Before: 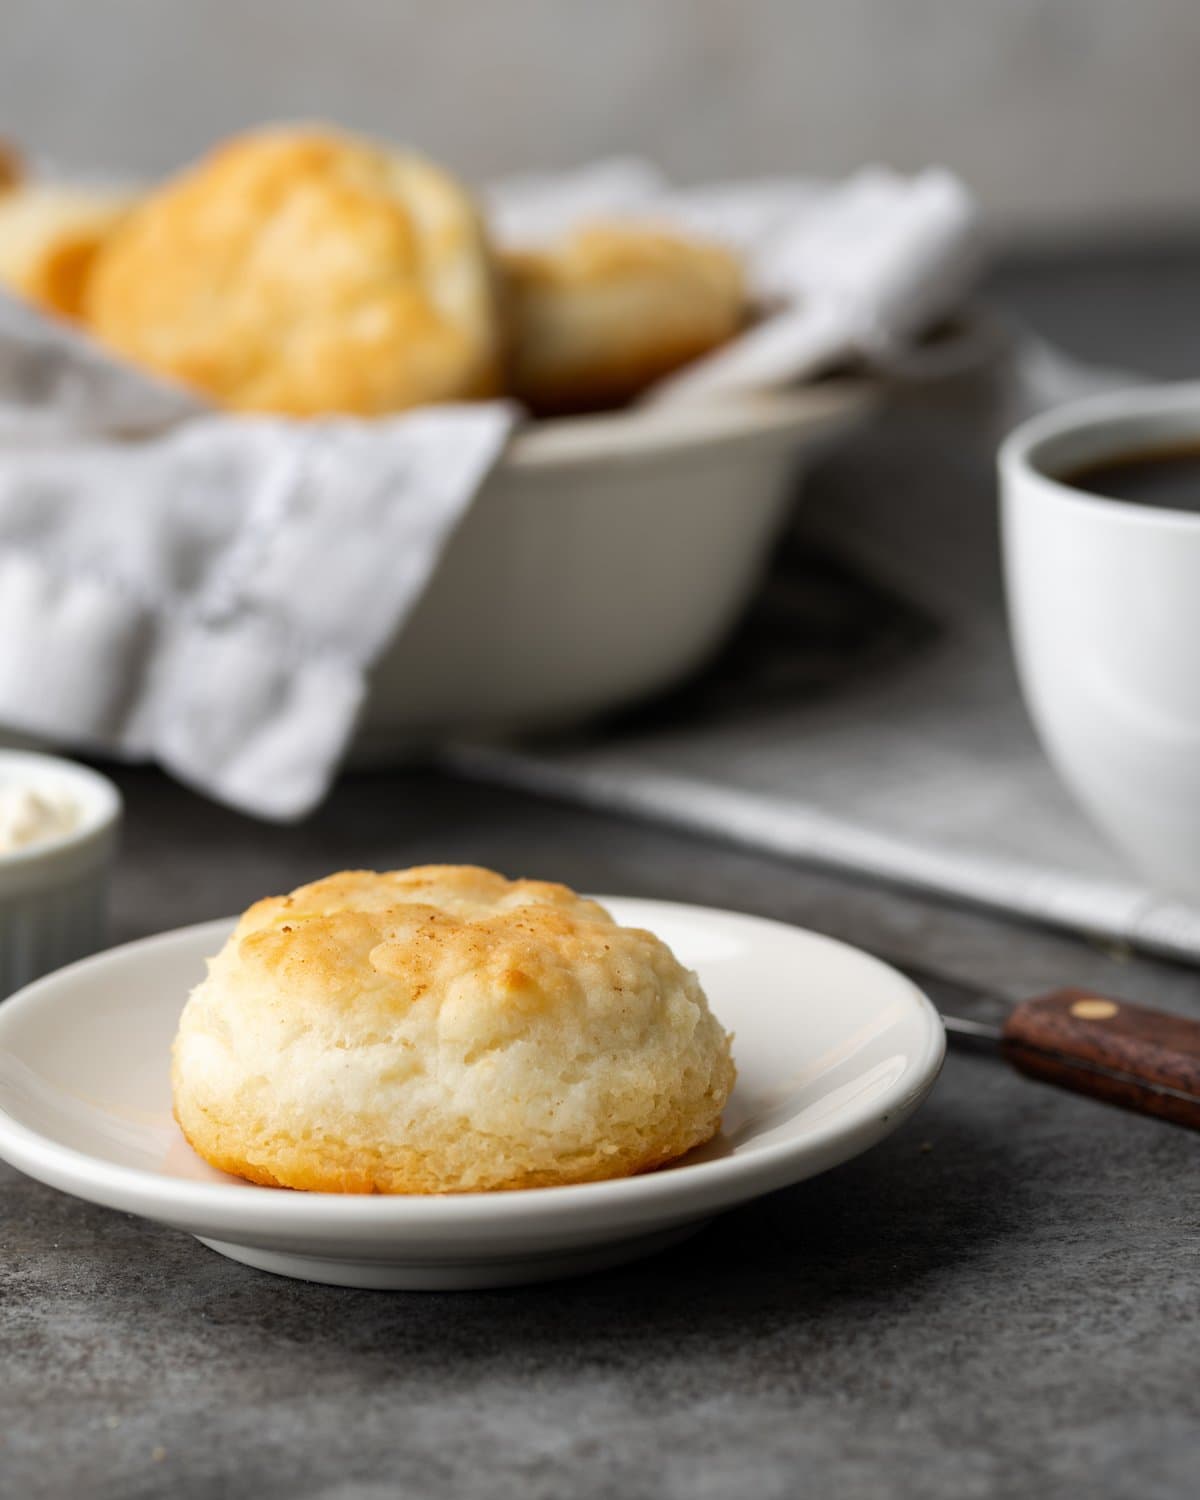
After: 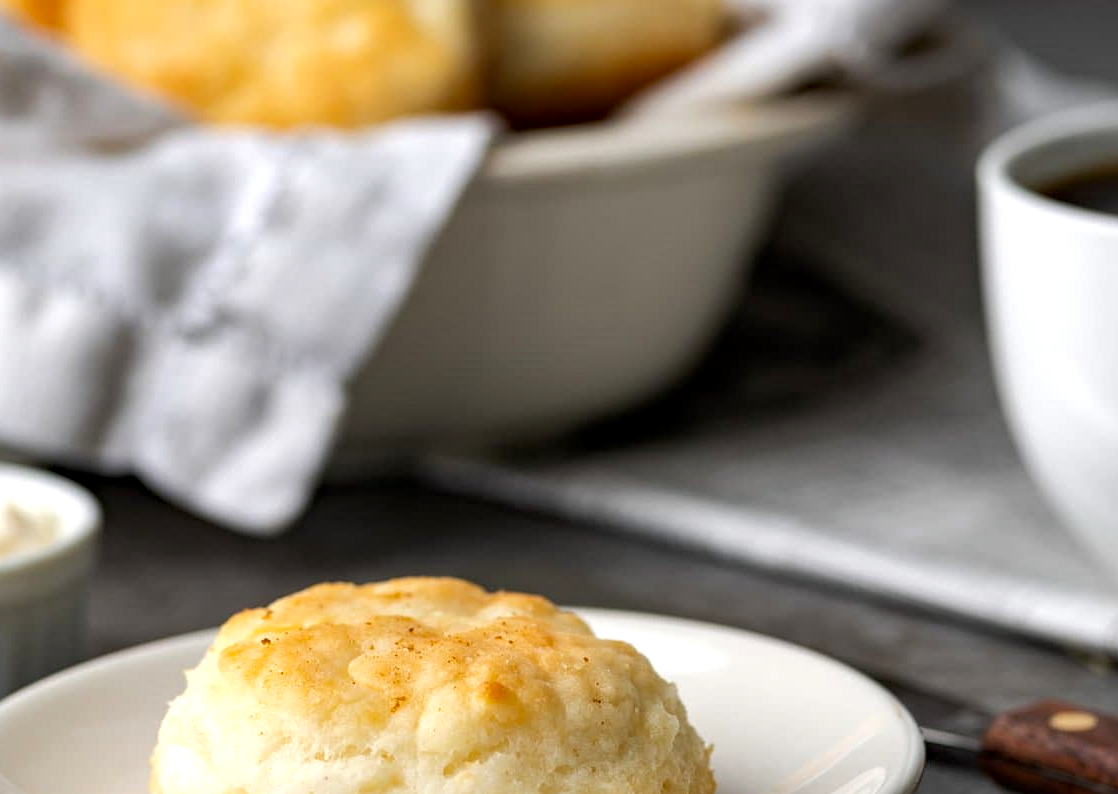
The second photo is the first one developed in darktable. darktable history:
sharpen: amount 0.207
color correction: highlights b* -0.054
local contrast: mode bilateral grid, contrast 20, coarseness 51, detail 119%, midtone range 0.2
exposure: exposure 0.201 EV, compensate exposure bias true, compensate highlight preservation false
haze removal: compatibility mode true, adaptive false
crop: left 1.792%, top 19.237%, right 4.971%, bottom 27.82%
